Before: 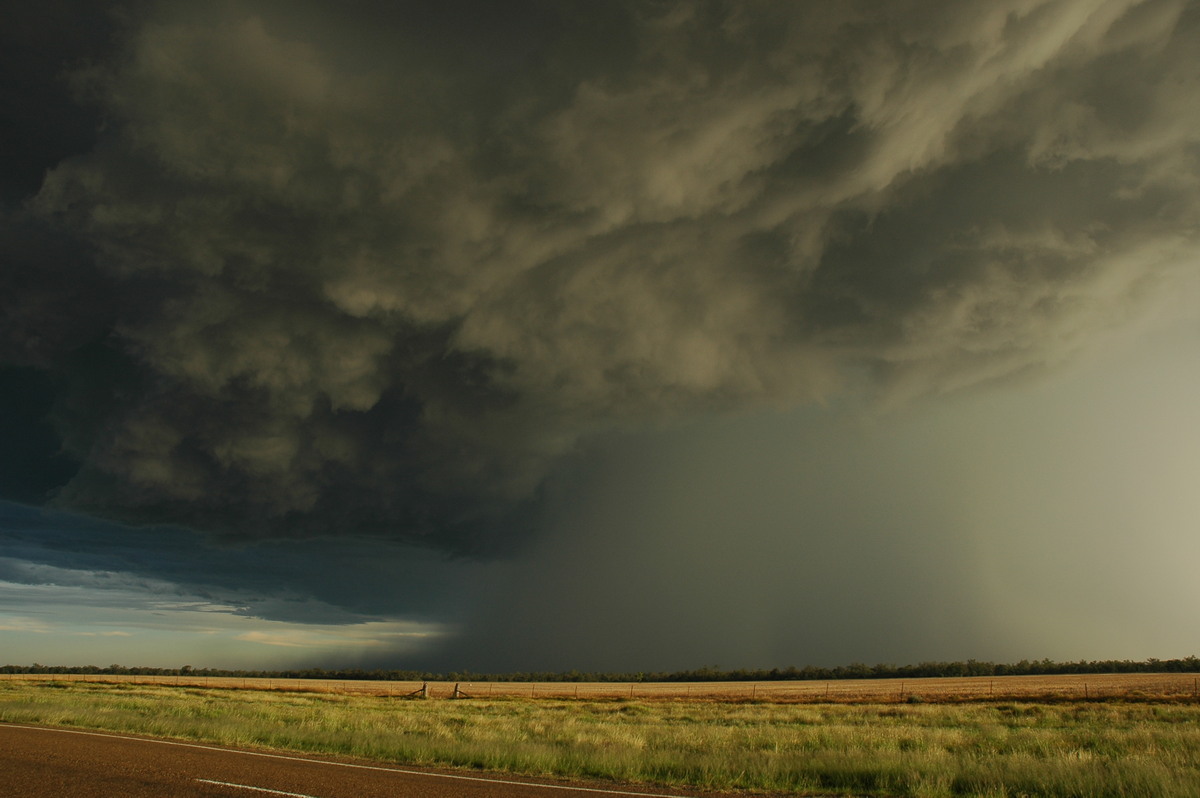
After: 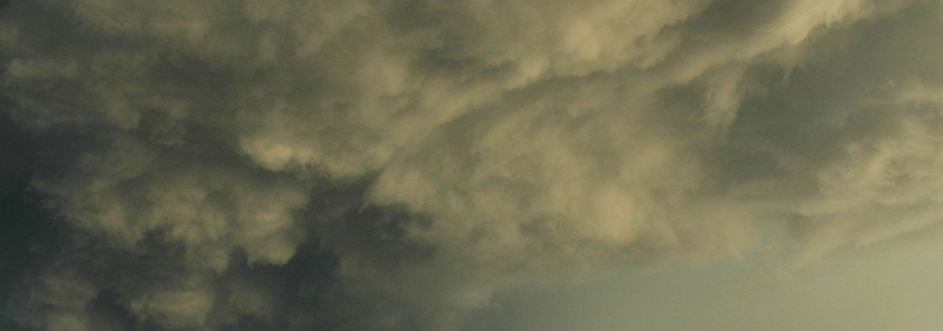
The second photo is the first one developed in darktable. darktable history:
crop: left 7.036%, top 18.398%, right 14.379%, bottom 40.043%
tone equalizer: -7 EV 0.15 EV, -6 EV 0.6 EV, -5 EV 1.15 EV, -4 EV 1.33 EV, -3 EV 1.15 EV, -2 EV 0.6 EV, -1 EV 0.15 EV, mask exposure compensation -0.5 EV
